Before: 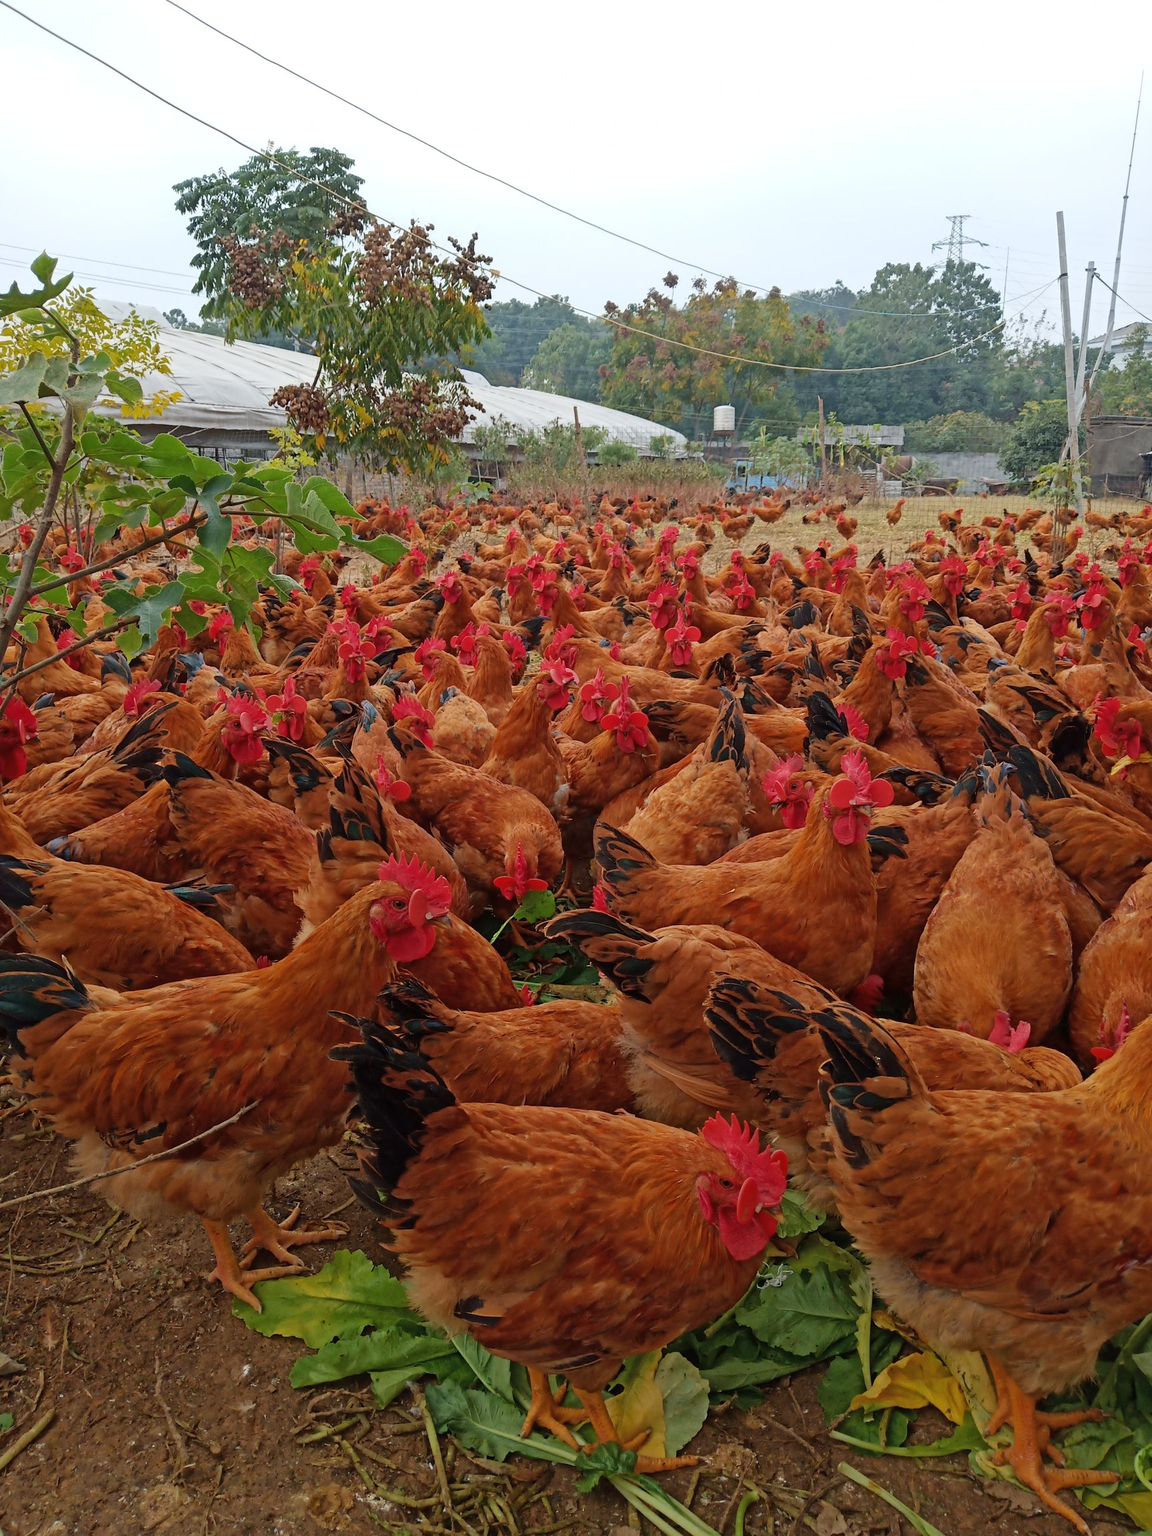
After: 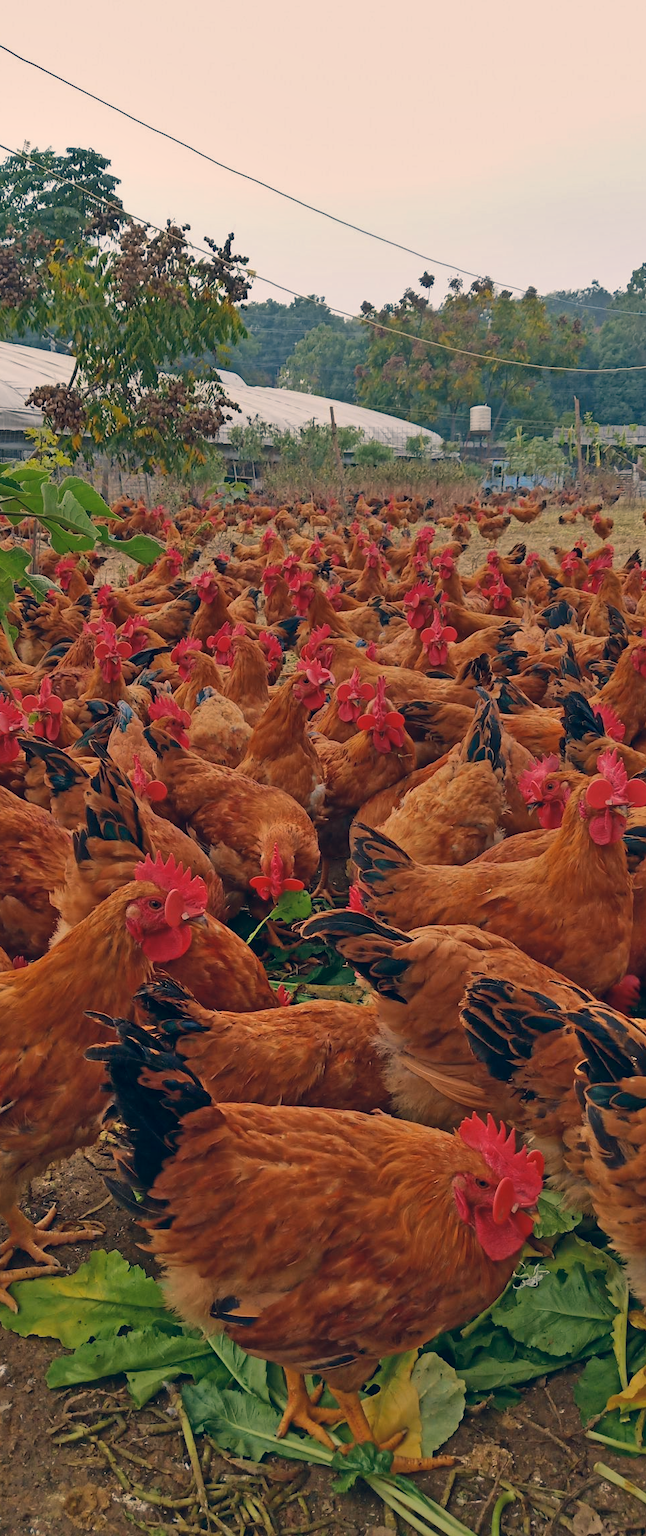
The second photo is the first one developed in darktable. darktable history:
crop: left 21.23%, right 22.65%
shadows and highlights: low approximation 0.01, soften with gaussian
tone equalizer: -8 EV 0.226 EV, -7 EV 0.457 EV, -6 EV 0.404 EV, -5 EV 0.282 EV, -3 EV -0.25 EV, -2 EV -0.414 EV, -1 EV -0.425 EV, +0 EV -0.255 EV
color correction: highlights a* 10.38, highlights b* 14.59, shadows a* -9.64, shadows b* -14.86
